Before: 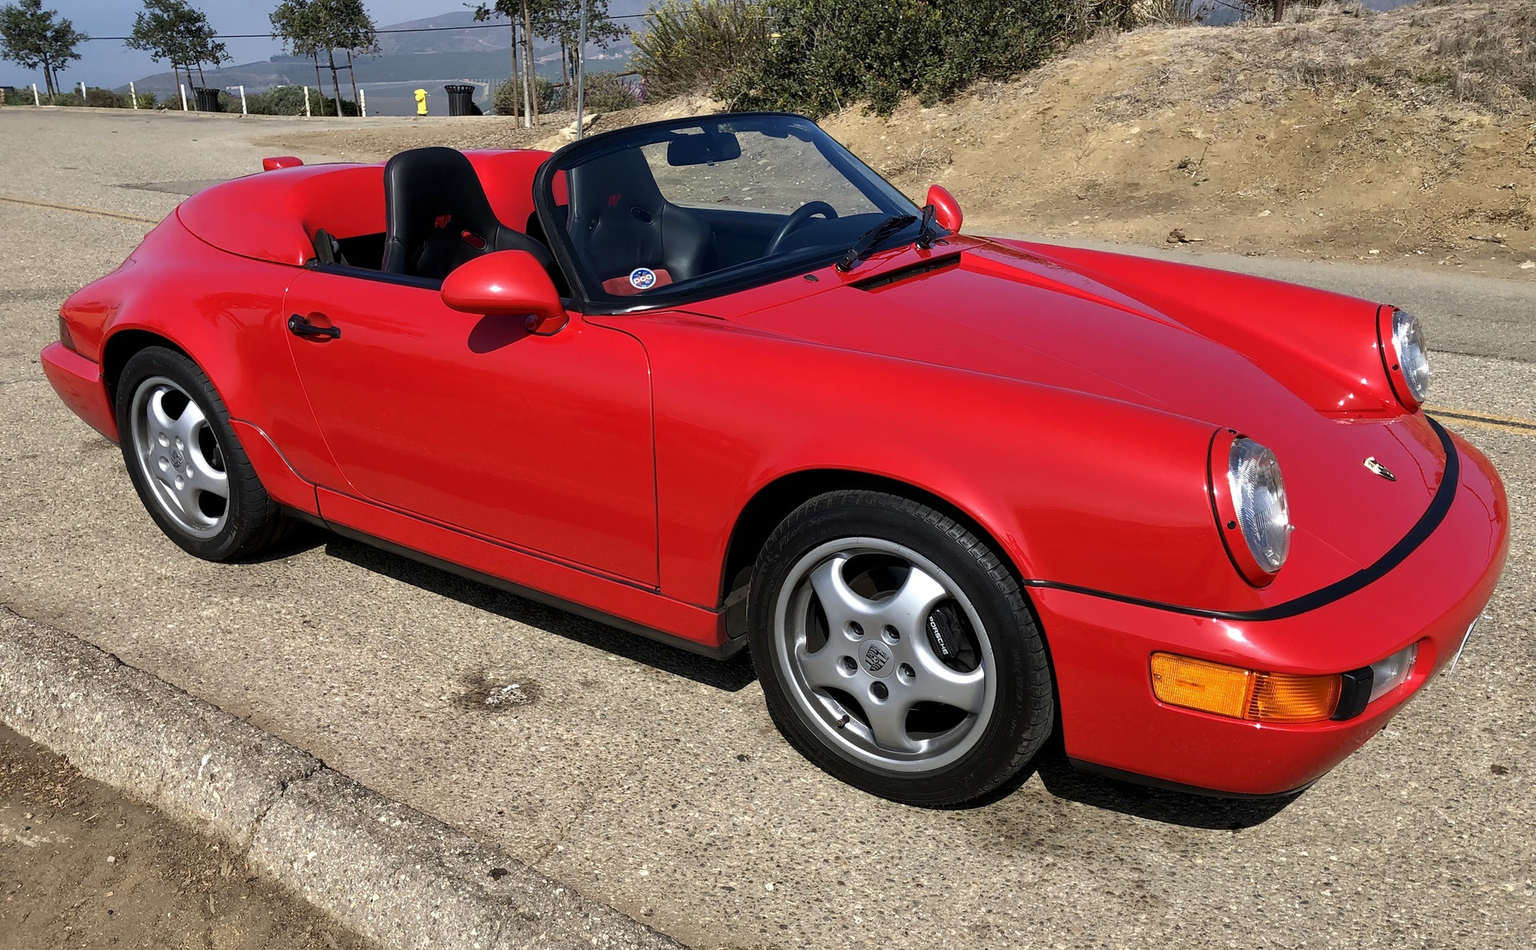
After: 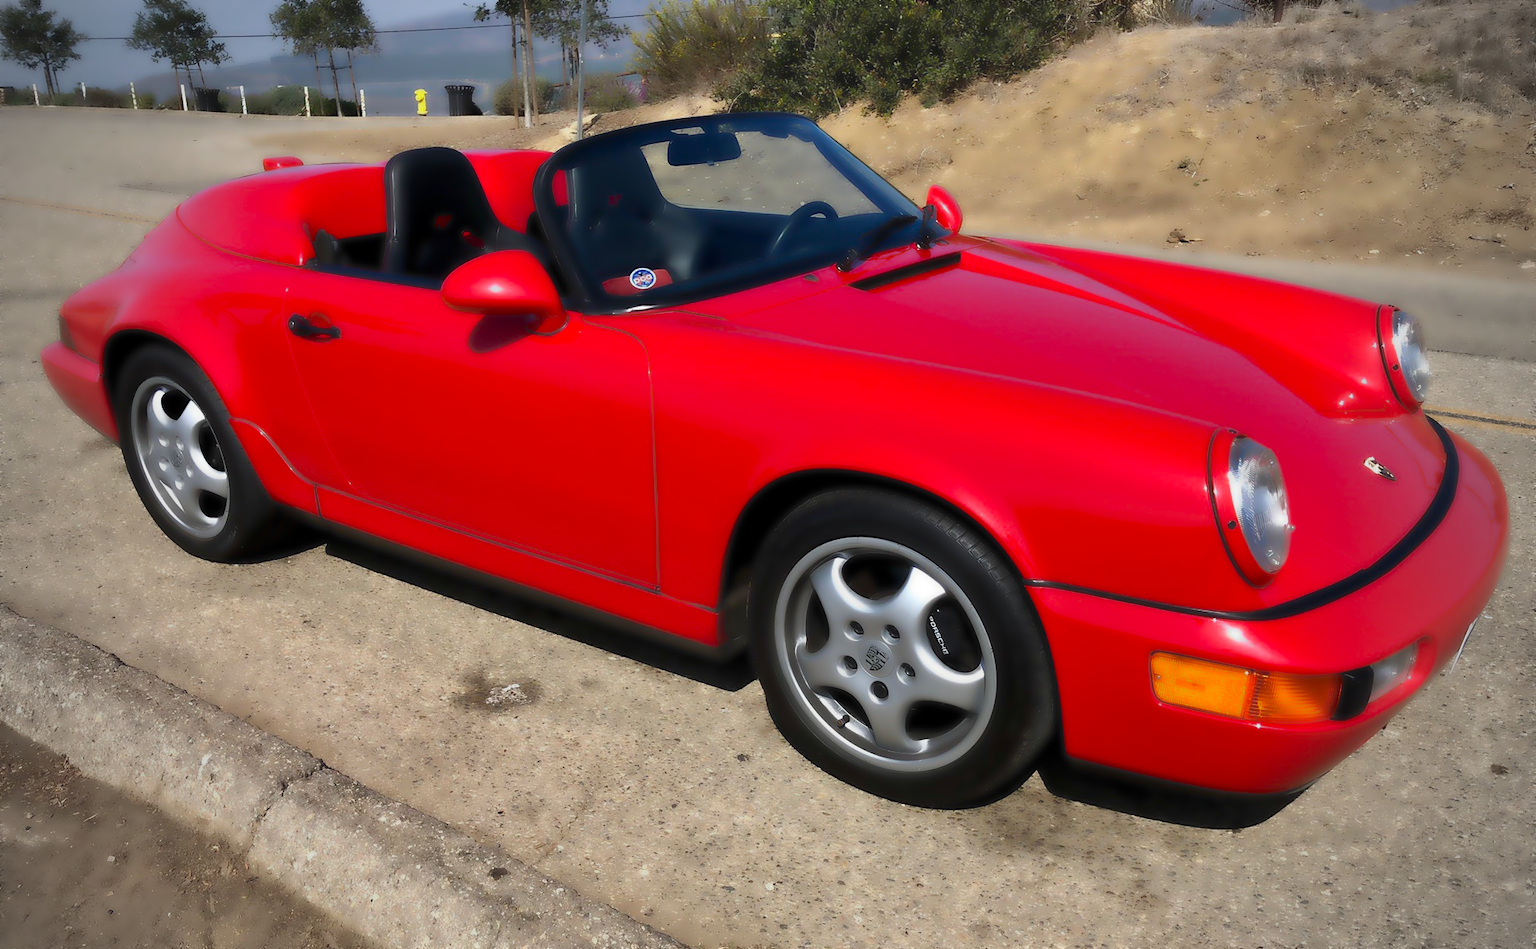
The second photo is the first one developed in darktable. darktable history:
vignetting: fall-off start 71.74%
lowpass: radius 4, soften with bilateral filter, unbound 0
